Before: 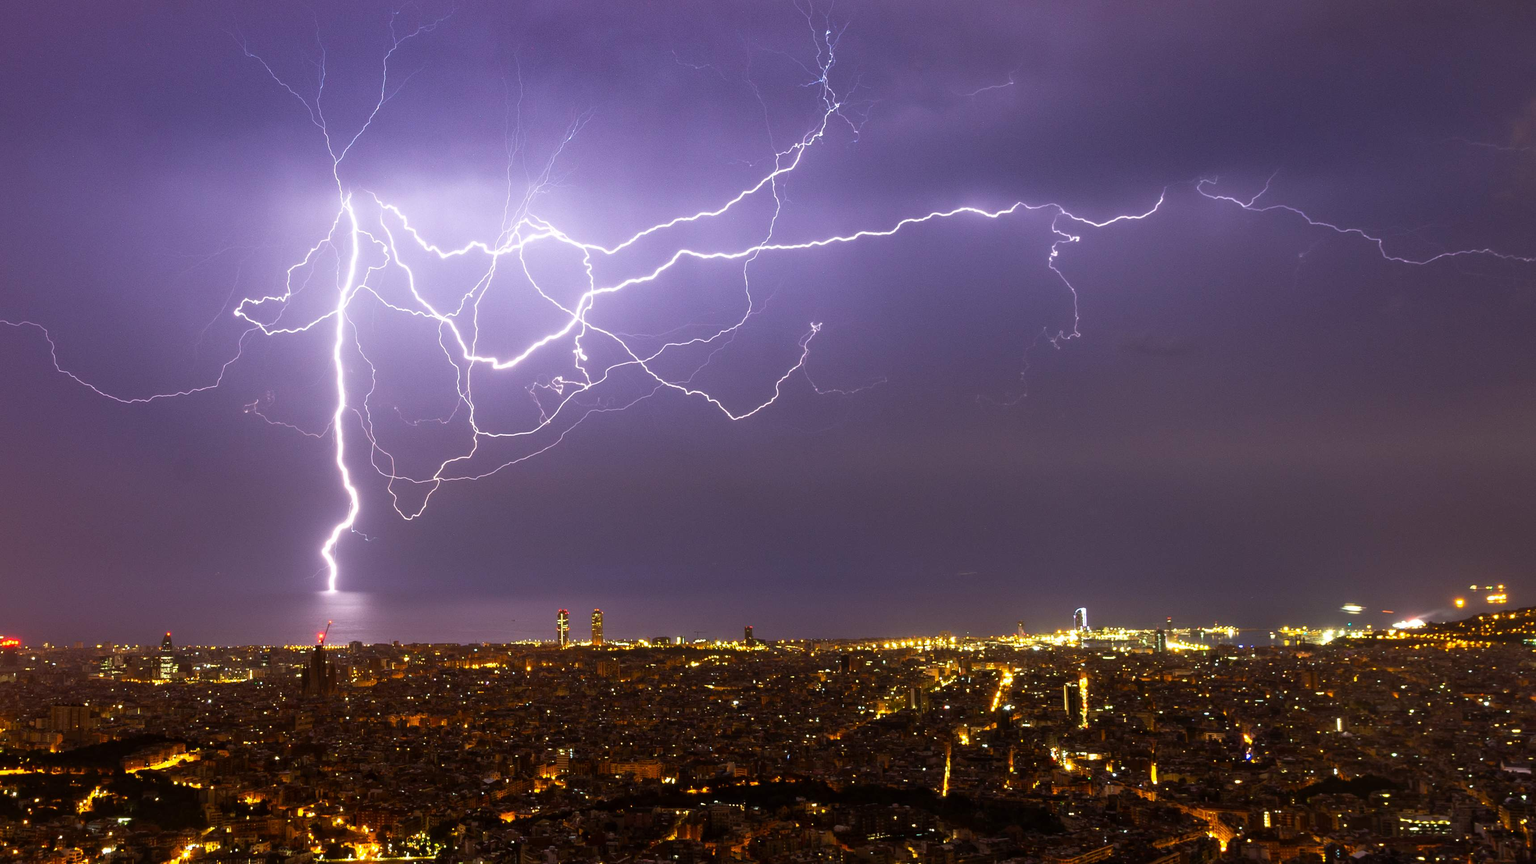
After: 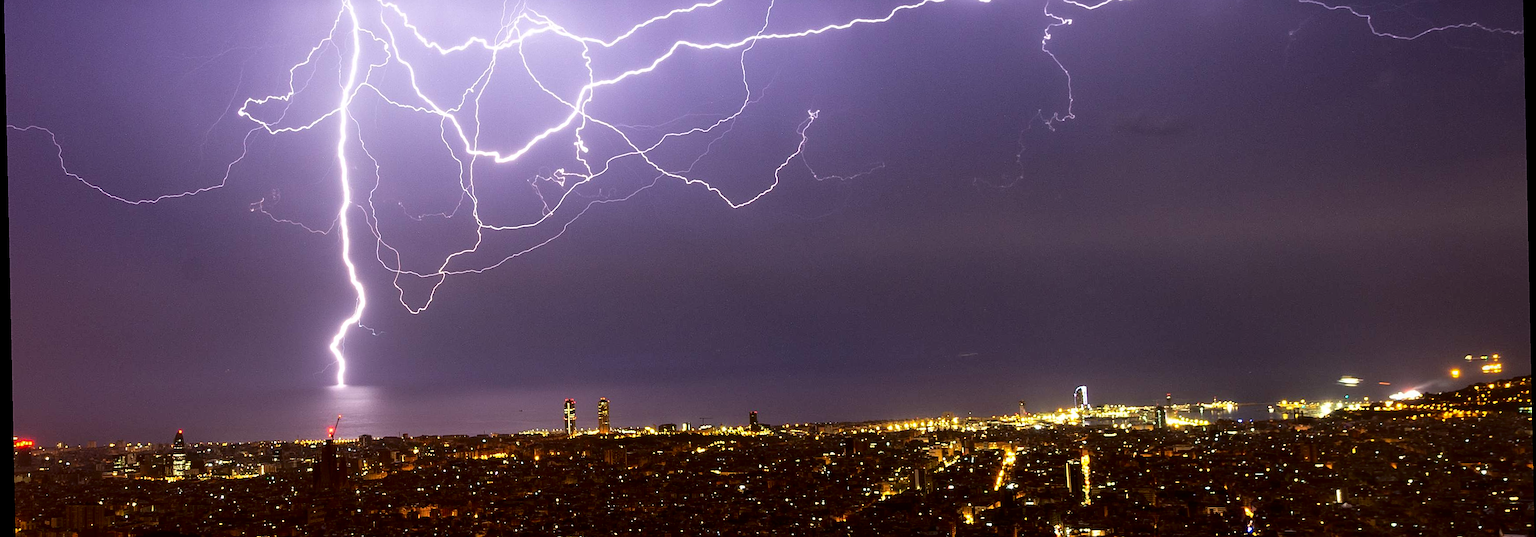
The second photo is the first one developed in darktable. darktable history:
crop and rotate: top 25.357%, bottom 13.942%
fill light: exposure -2 EV, width 8.6
sharpen: on, module defaults
vignetting: brightness -0.233, saturation 0.141
rotate and perspective: rotation -1.24°, automatic cropping off
tone equalizer: on, module defaults
